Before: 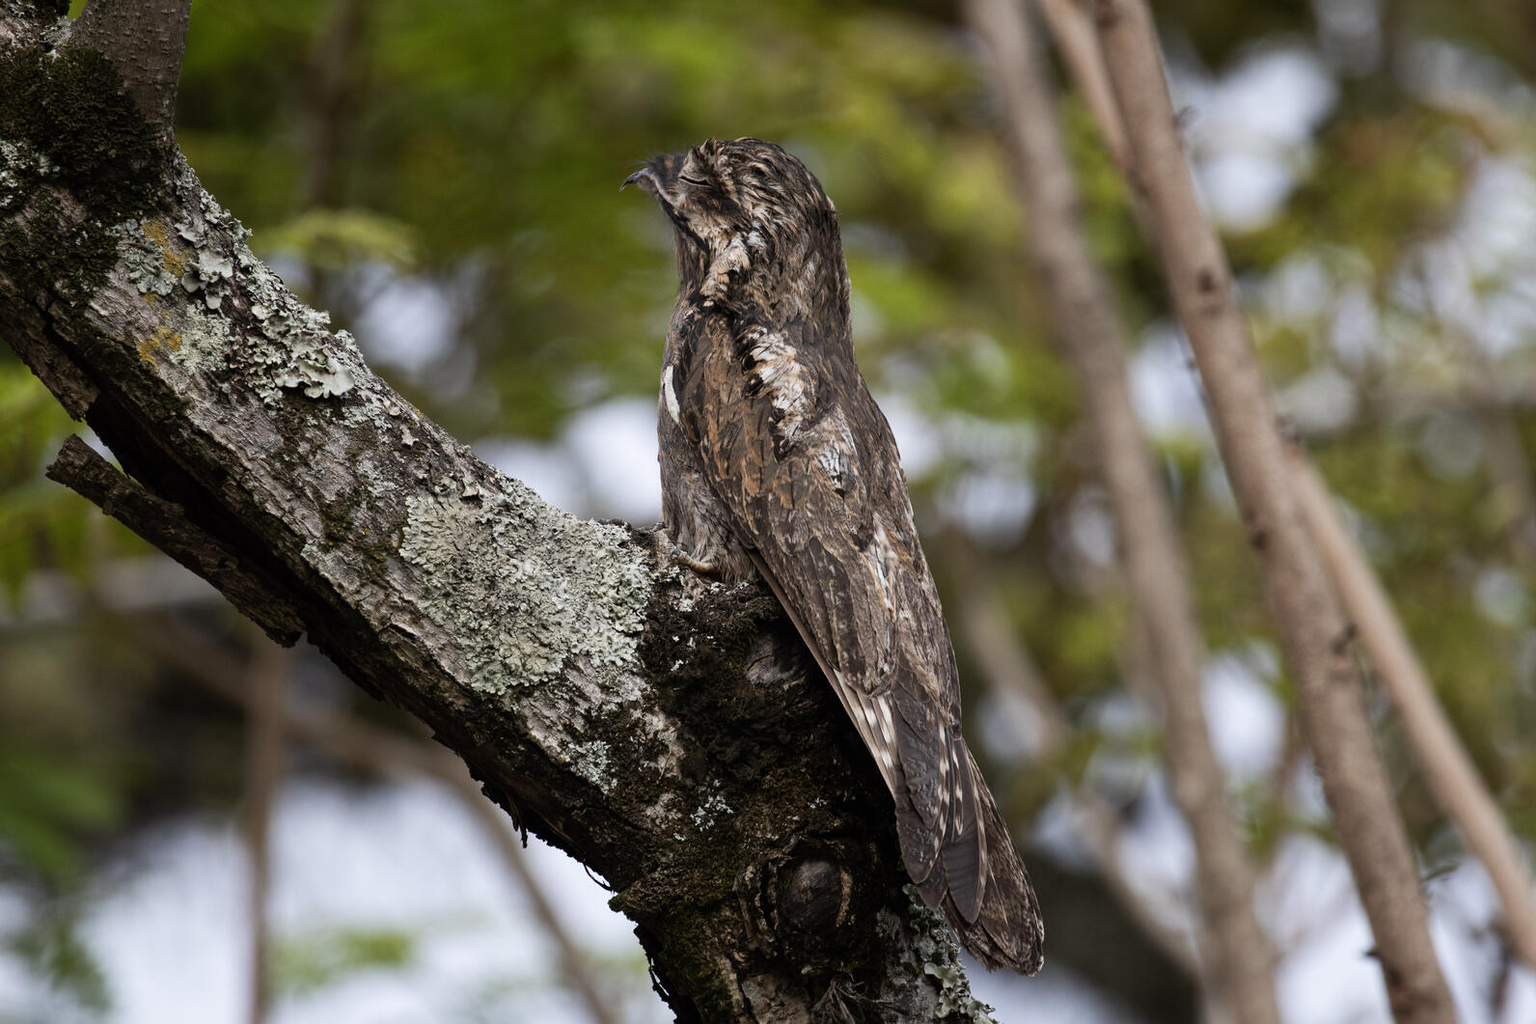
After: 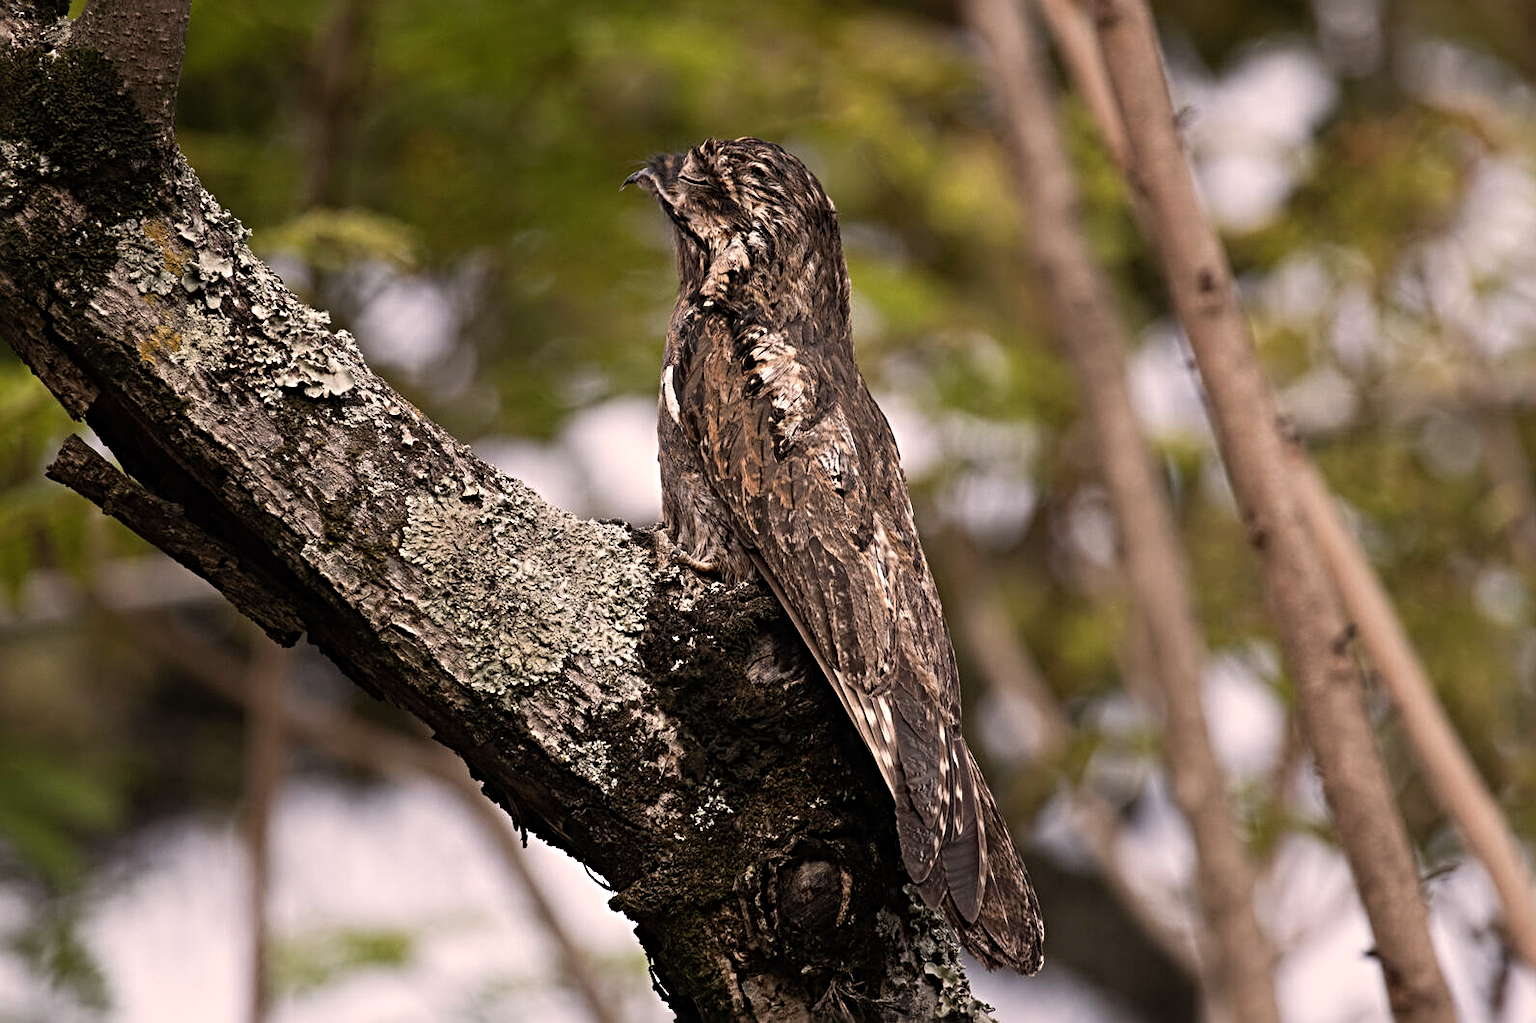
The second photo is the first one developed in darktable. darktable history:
white balance: red 1.127, blue 0.943
sharpen: radius 4.883
